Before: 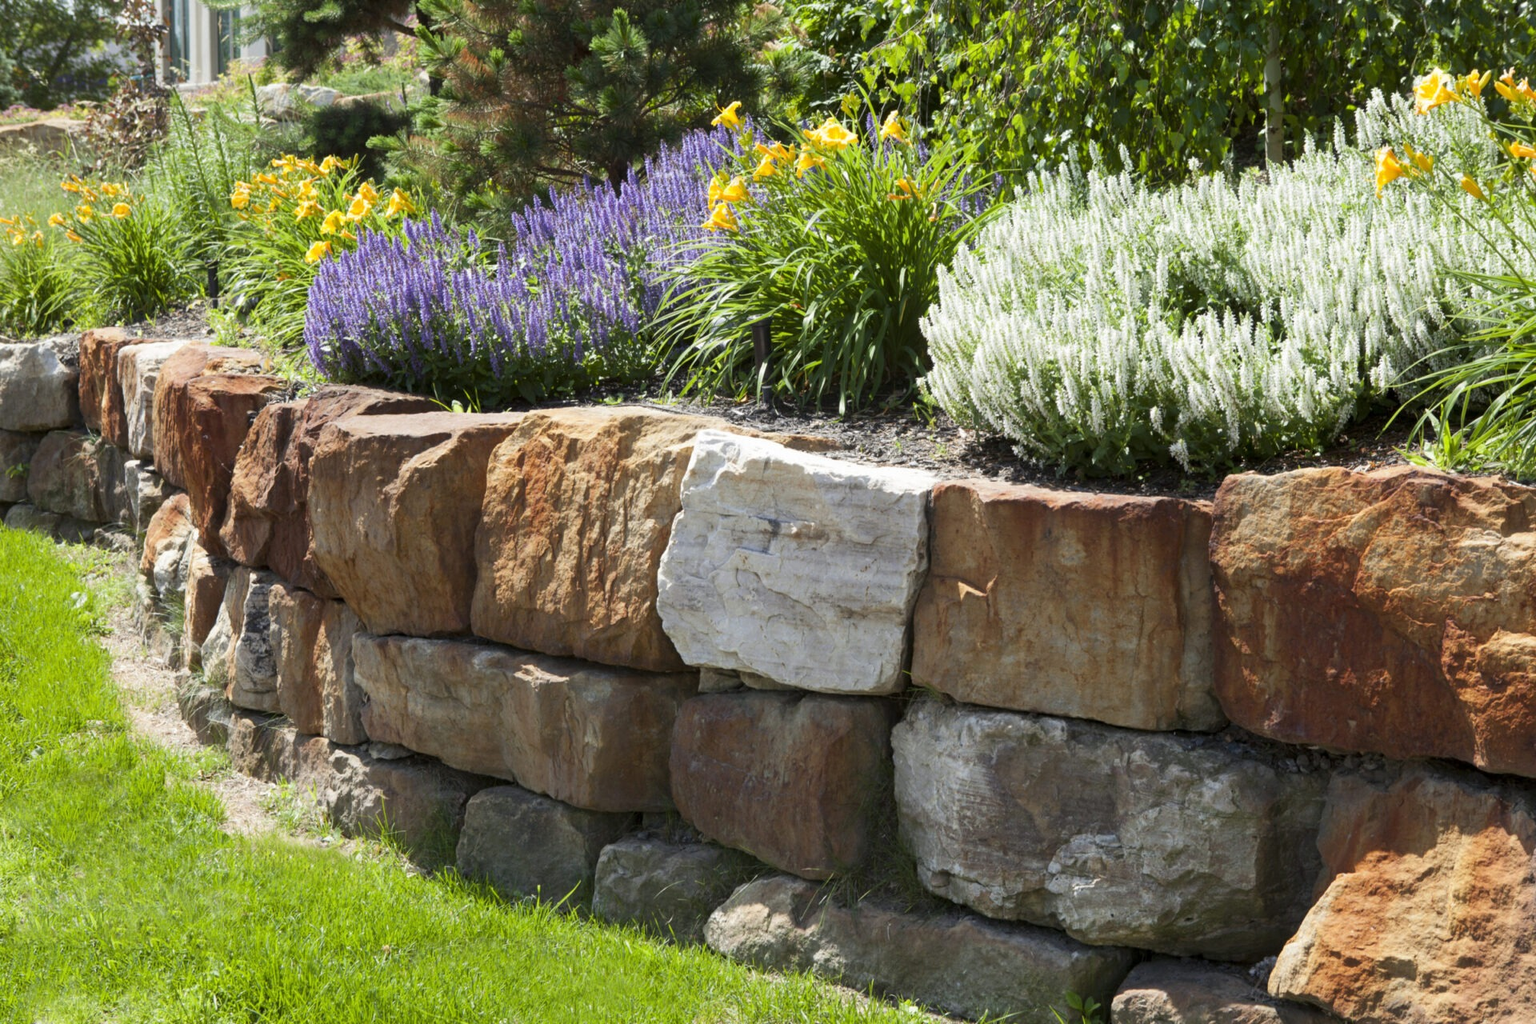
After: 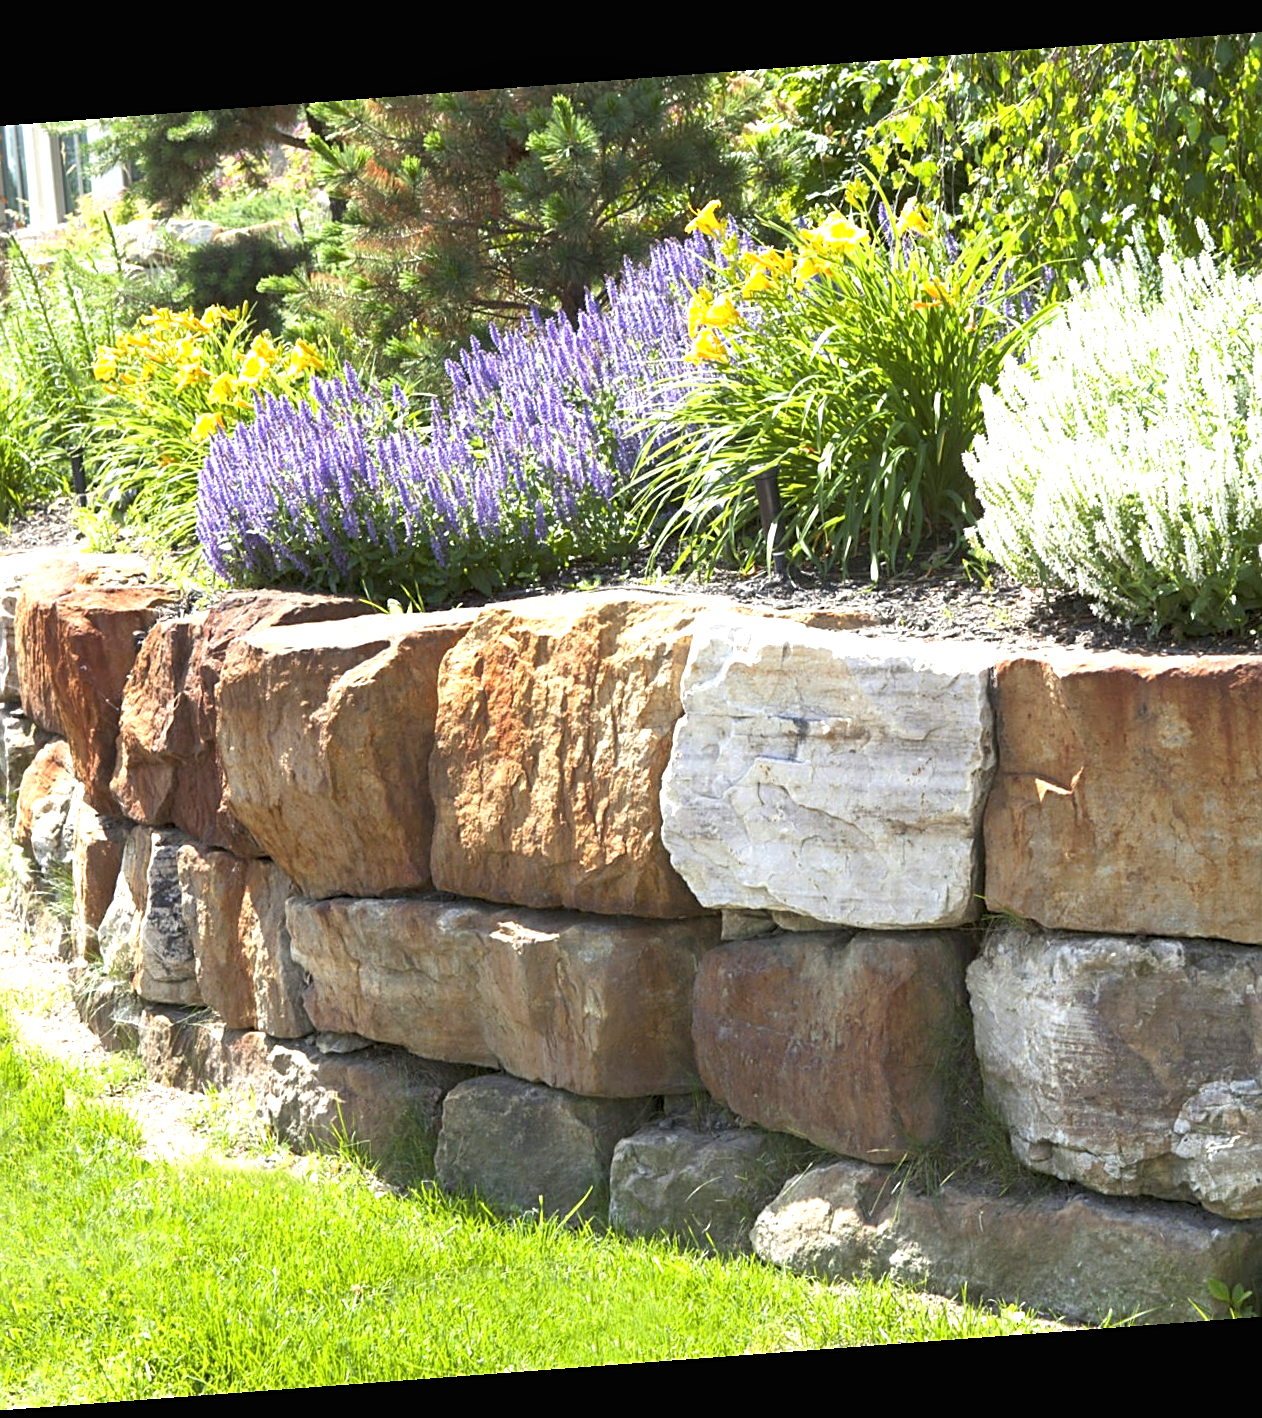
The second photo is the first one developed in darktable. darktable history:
shadows and highlights: shadows 43.06, highlights 6.94
exposure: black level correction 0, exposure 1 EV, compensate exposure bias true, compensate highlight preservation false
rotate and perspective: rotation -4.25°, automatic cropping off
sharpen: on, module defaults
crop: left 10.644%, right 26.528%
